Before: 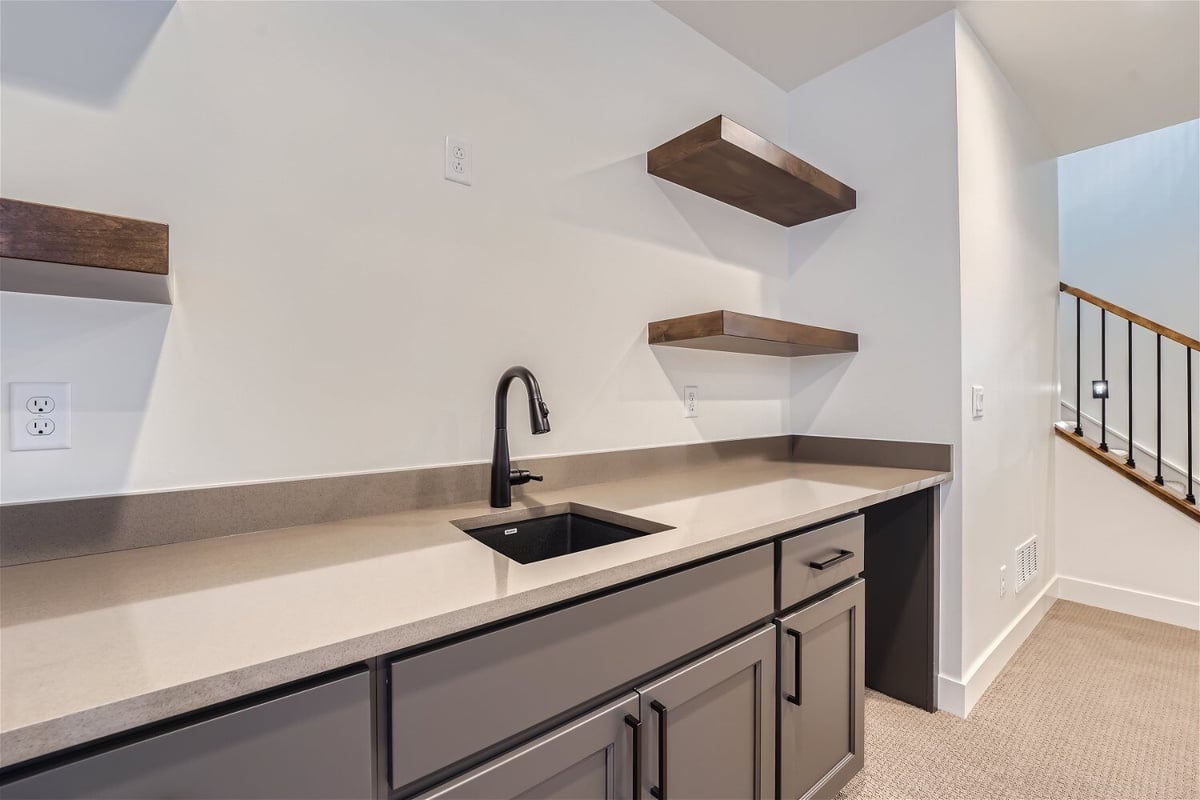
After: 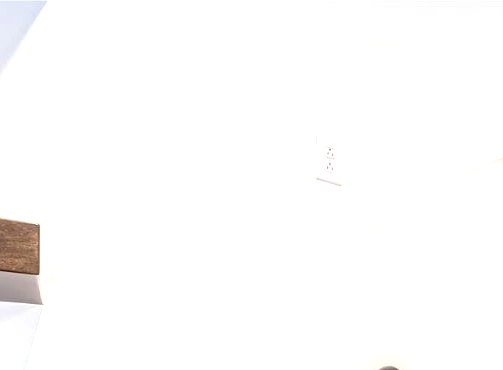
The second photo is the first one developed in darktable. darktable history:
exposure: black level correction 0, exposure 1.1 EV, compensate exposure bias true, compensate highlight preservation false
crop and rotate: left 10.817%, top 0.062%, right 47.194%, bottom 53.626%
